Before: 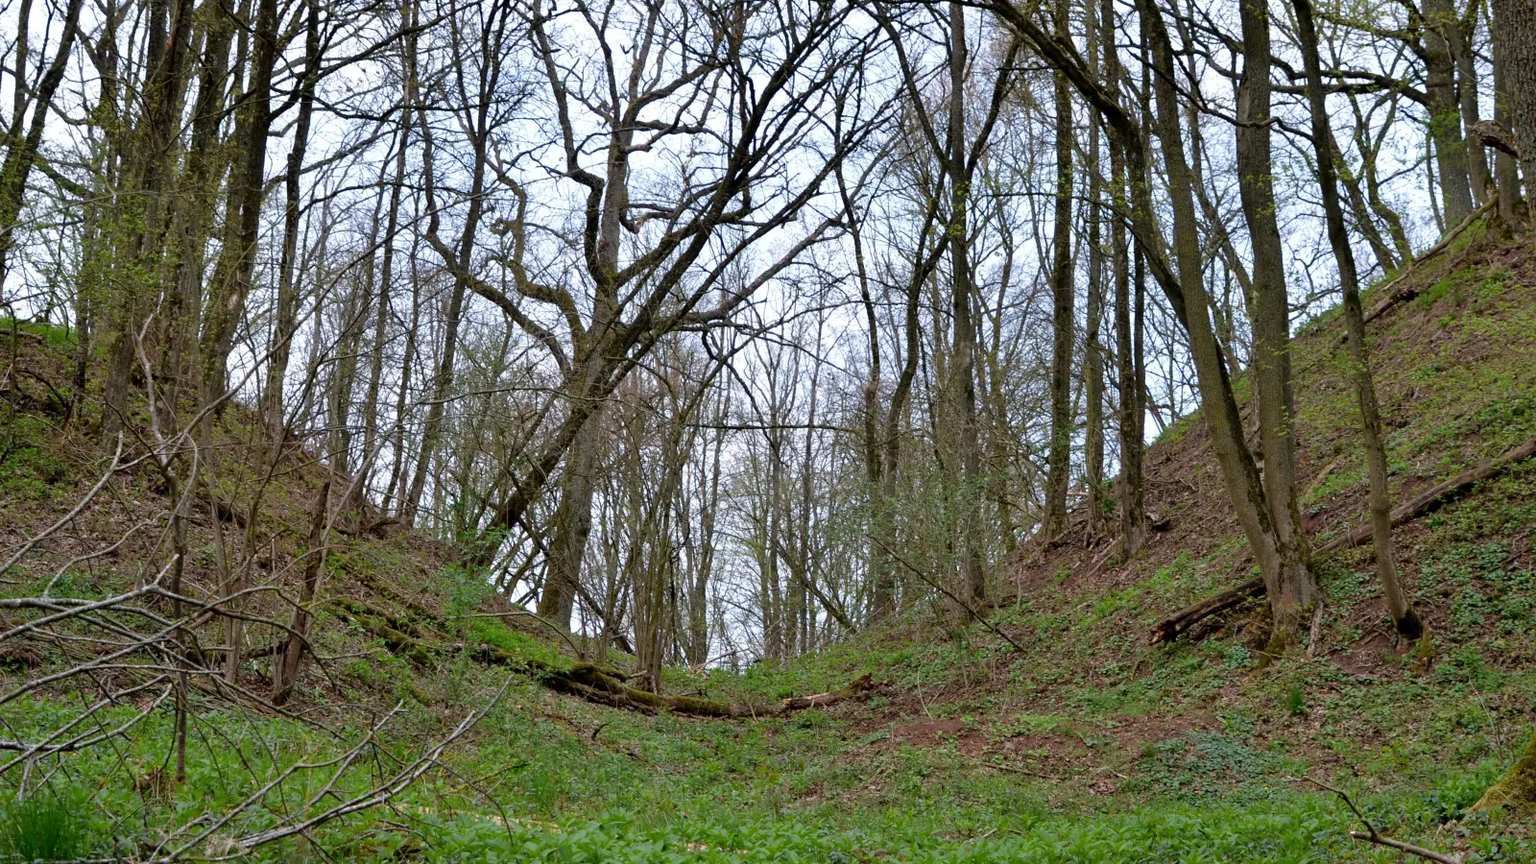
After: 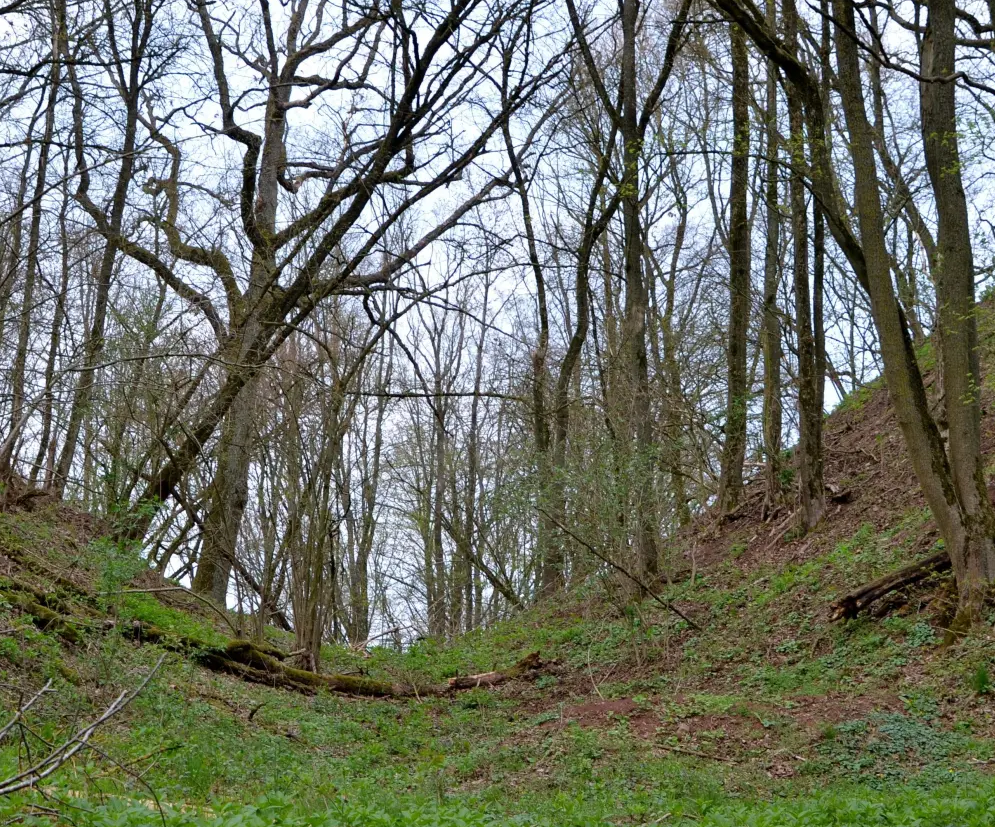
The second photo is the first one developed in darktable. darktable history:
crop and rotate: left 23.084%, top 5.648%, right 14.717%, bottom 2.361%
